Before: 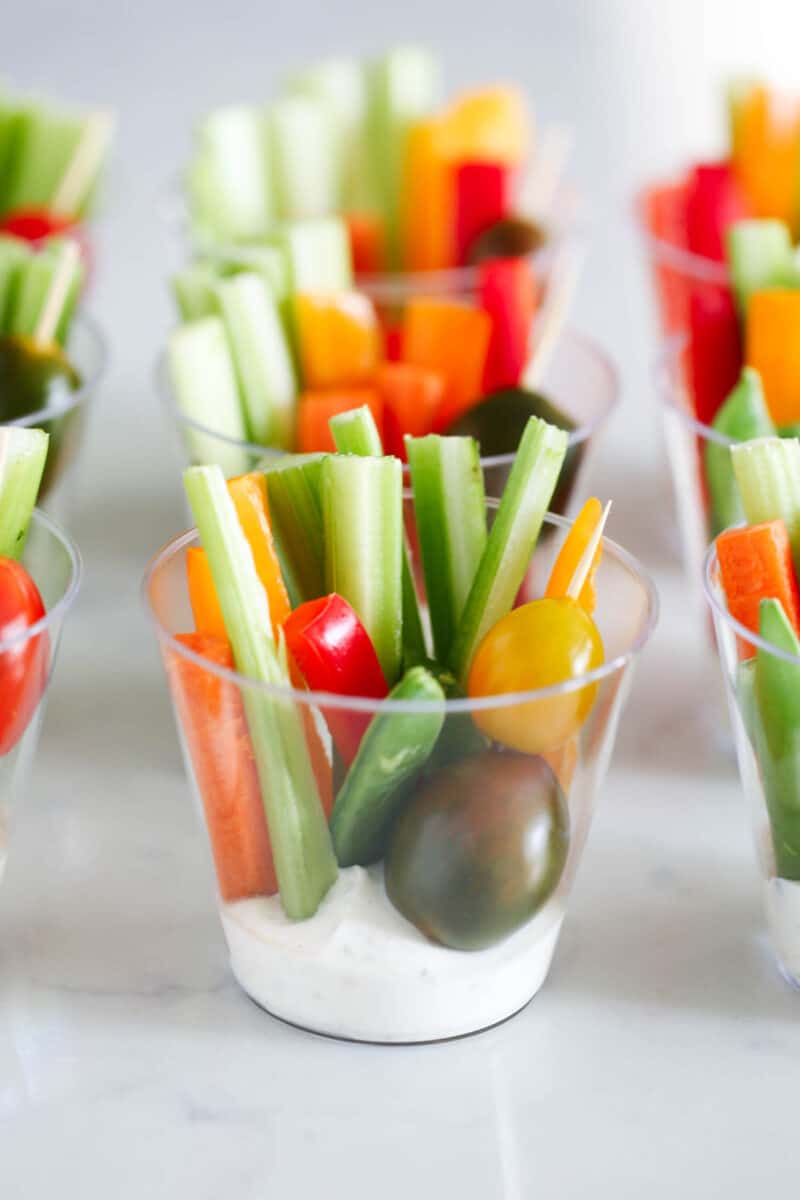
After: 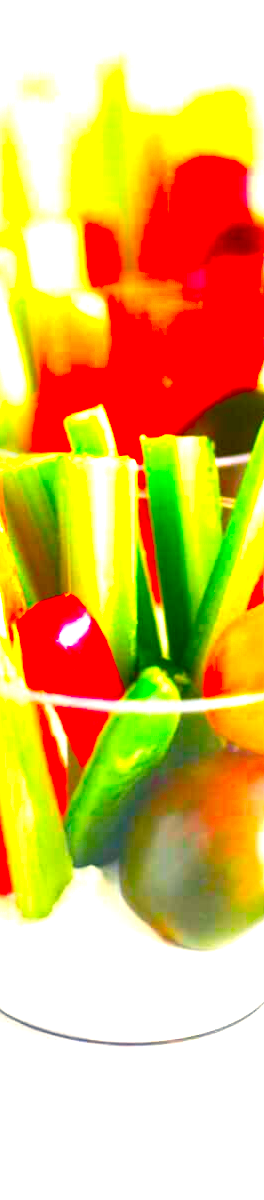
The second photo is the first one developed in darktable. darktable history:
crop: left 33.248%, right 33.711%
color balance rgb: highlights gain › chroma 3.101%, highlights gain › hue 72.51°, perceptual saturation grading › global saturation 20%, perceptual saturation grading › highlights -24.968%, perceptual saturation grading › shadows 49.224%, perceptual brilliance grading › global brilliance 30.254%, perceptual brilliance grading › highlights 12.389%, perceptual brilliance grading › mid-tones 23.371%
color correction: highlights b* 0.047, saturation 2.17
